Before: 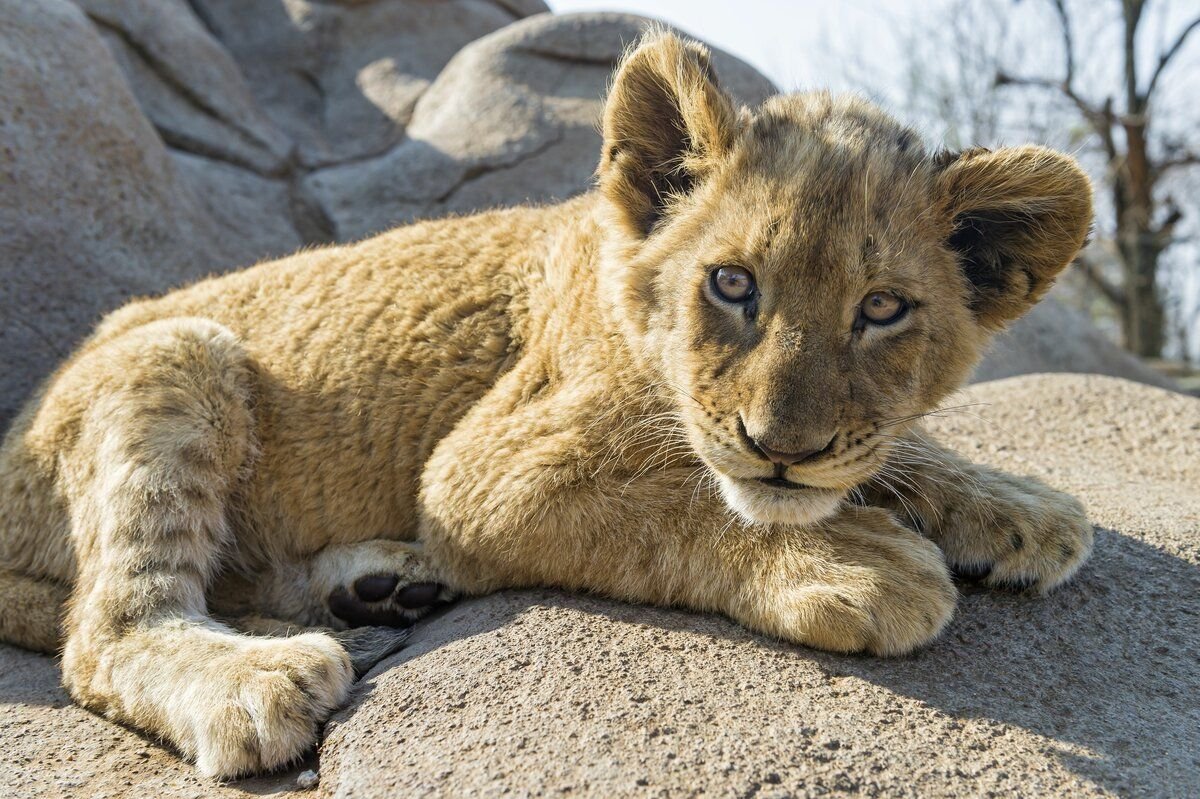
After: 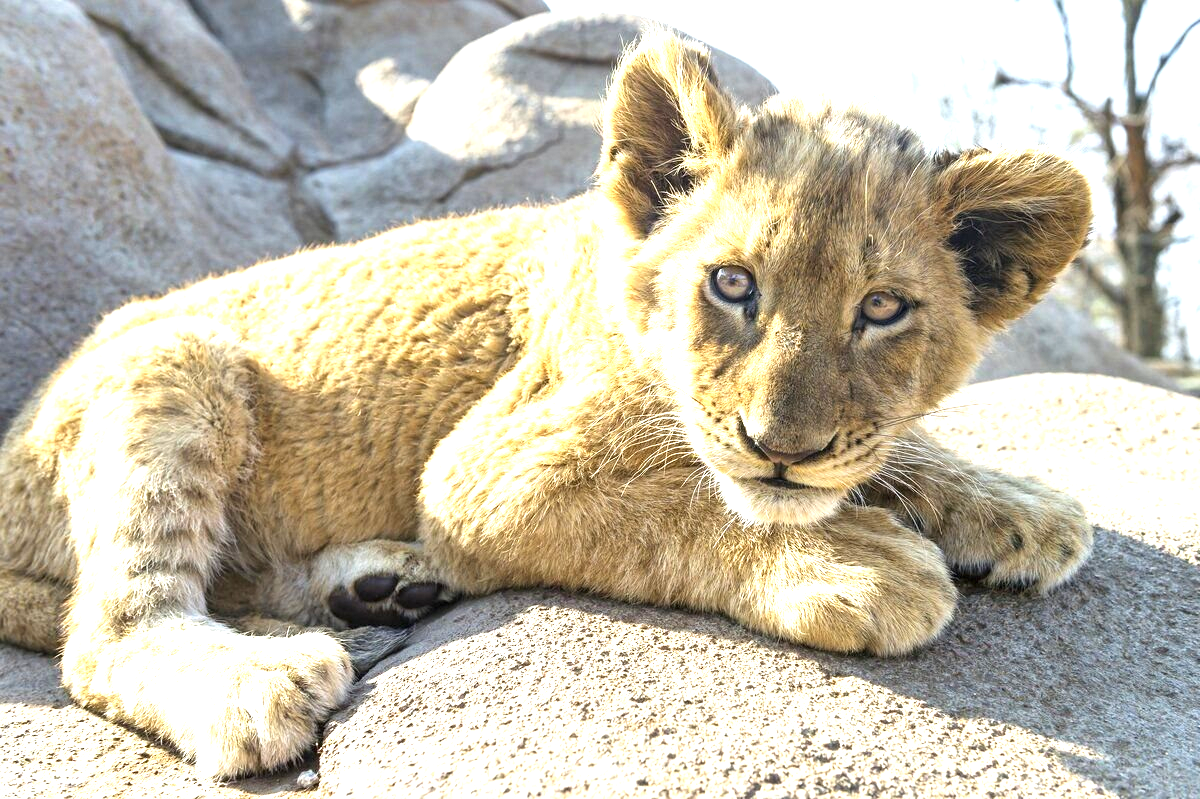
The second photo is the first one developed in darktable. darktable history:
exposure: black level correction 0, exposure 1.376 EV, compensate exposure bias true, compensate highlight preservation false
